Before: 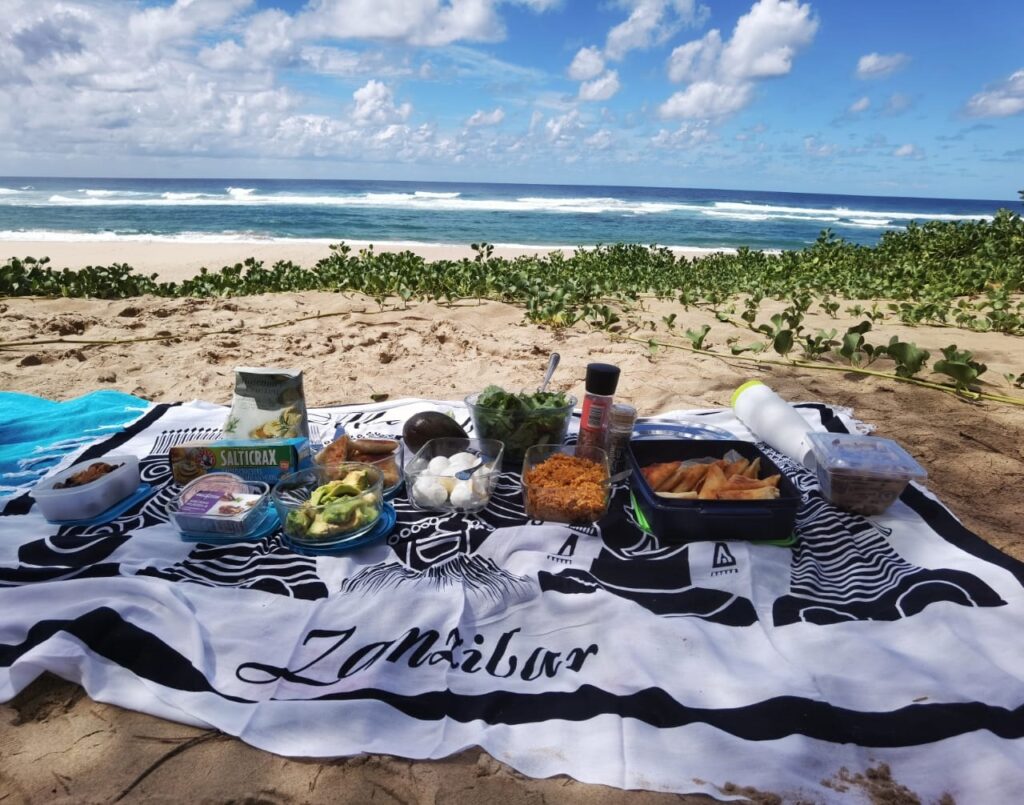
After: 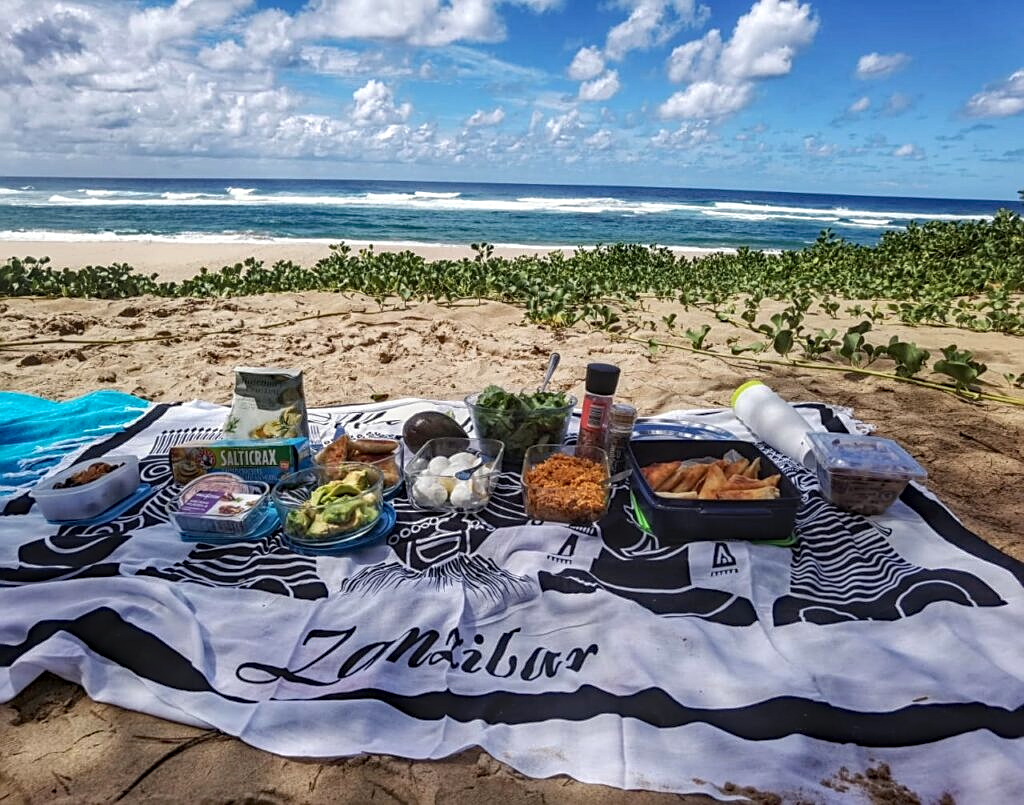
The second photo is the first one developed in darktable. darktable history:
sharpen: amount 0.491
haze removal: compatibility mode true, adaptive false
local contrast: highlights 5%, shadows 6%, detail 133%
